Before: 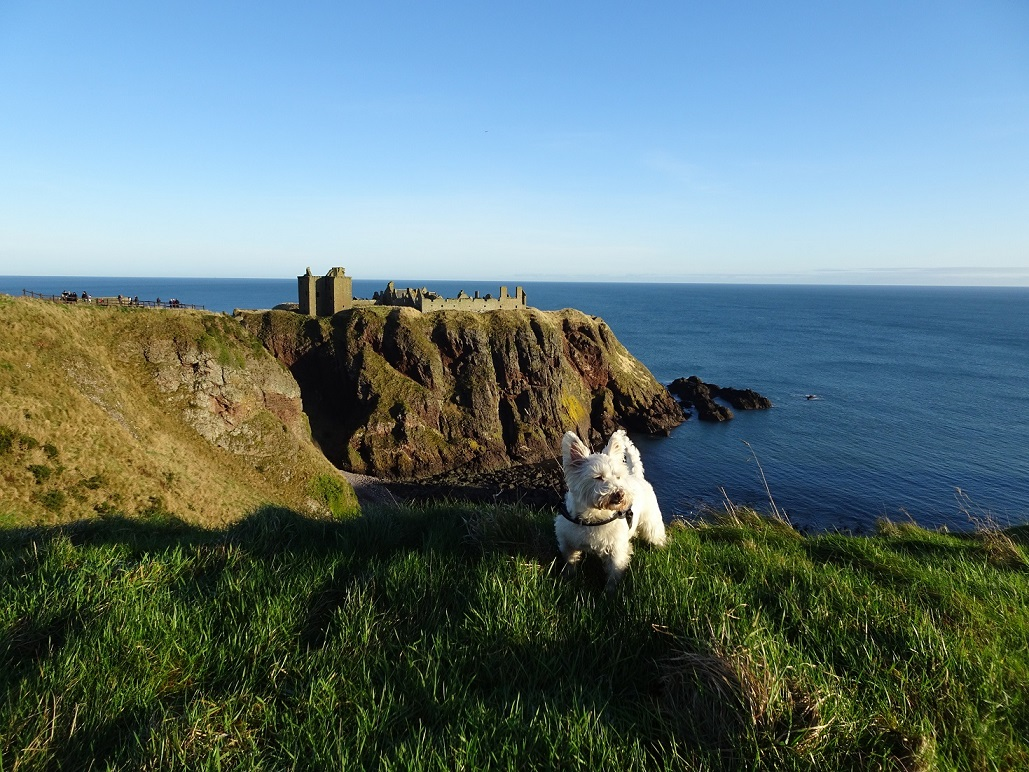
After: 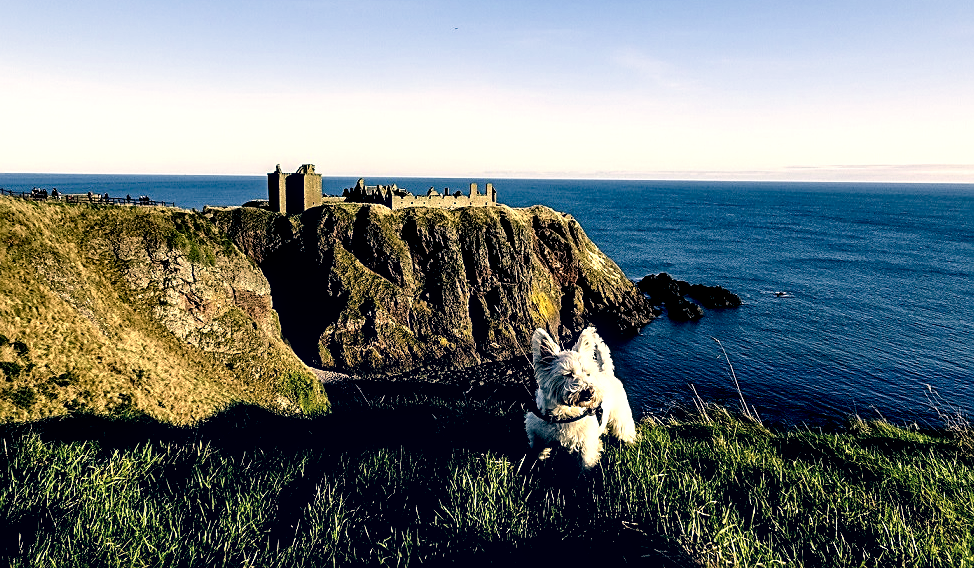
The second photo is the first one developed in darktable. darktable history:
local contrast: highlights 80%, shadows 58%, detail 174%, midtone range 0.604
shadows and highlights: shadows 11.28, white point adjustment 1.11, highlights -2.03, highlights color adjustment 73.82%, soften with gaussian
sharpen: on, module defaults
exposure: black level correction 0.011, compensate exposure bias true, compensate highlight preservation false
crop and rotate: left 2.953%, top 13.425%, right 2.303%, bottom 12.873%
color correction: highlights a* 10.27, highlights b* 14.38, shadows a* -9.93, shadows b* -15.07
filmic rgb: middle gray luminance 8.65%, black relative exposure -6.34 EV, white relative exposure 2.73 EV, target black luminance 0%, hardness 4.74, latitude 73.56%, contrast 1.331, shadows ↔ highlights balance 9.76%
